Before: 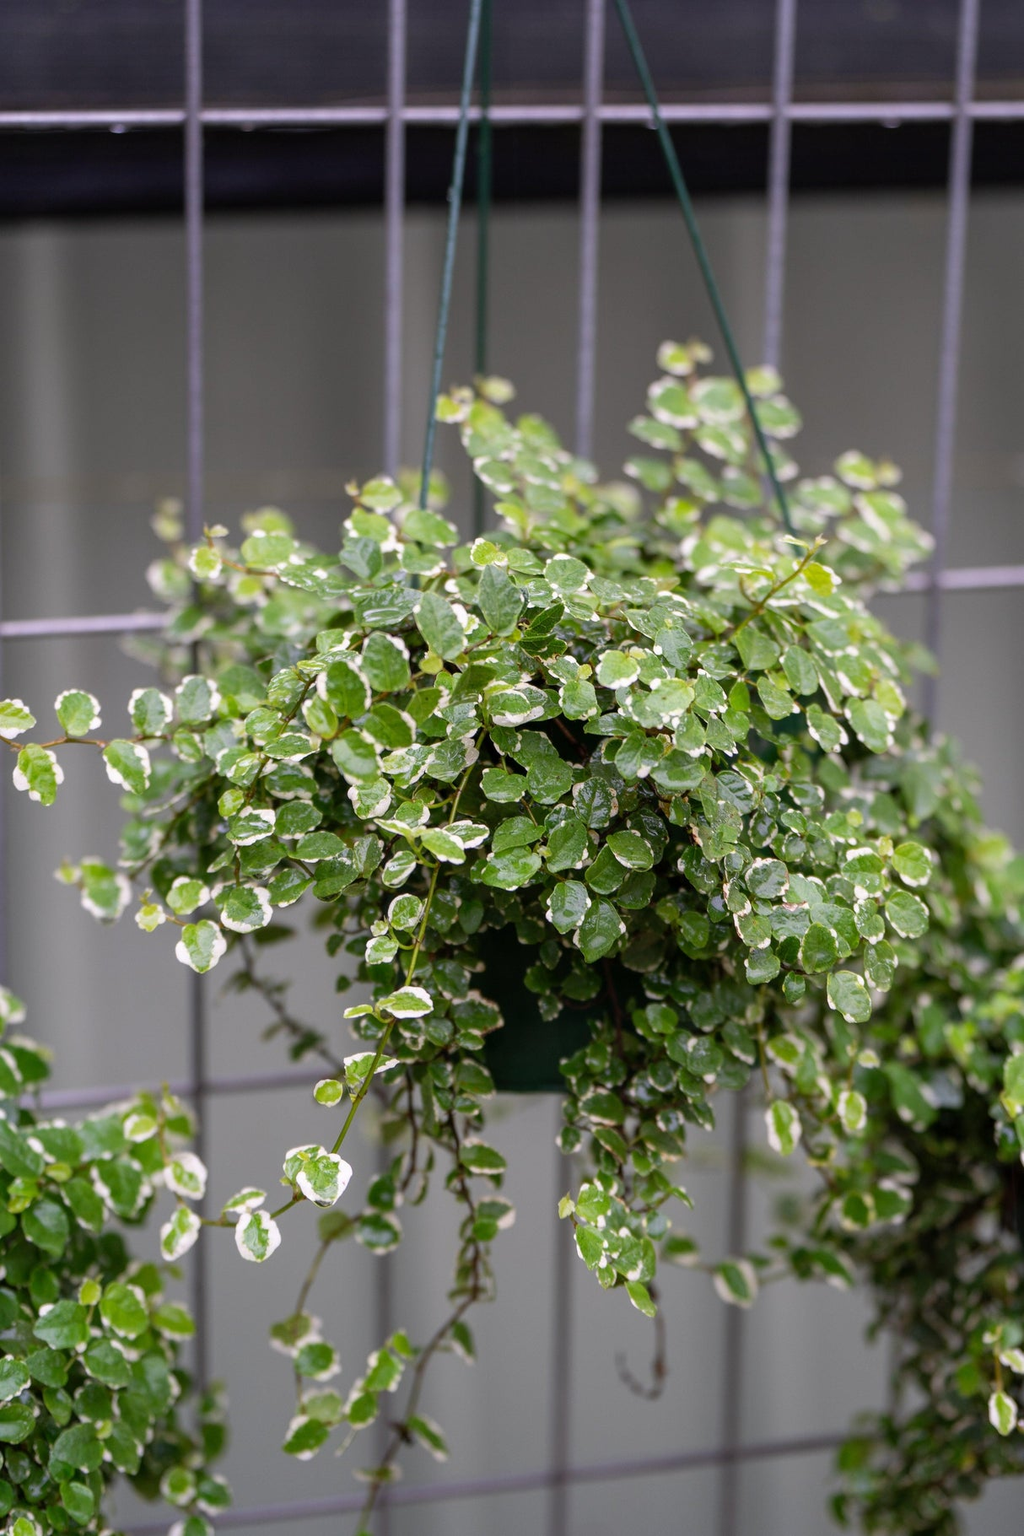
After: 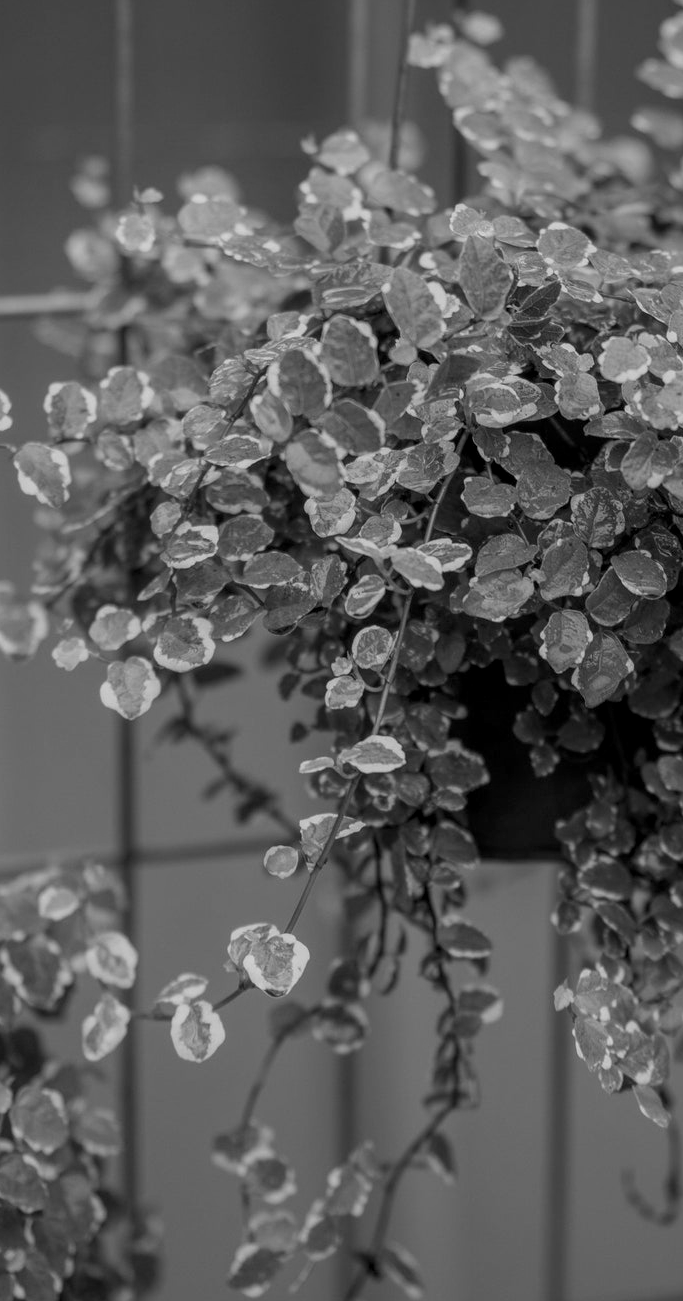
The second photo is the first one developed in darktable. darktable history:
local contrast: on, module defaults
crop: left 8.966%, top 23.852%, right 34.699%, bottom 4.703%
monochrome: a 79.32, b 81.83, size 1.1
